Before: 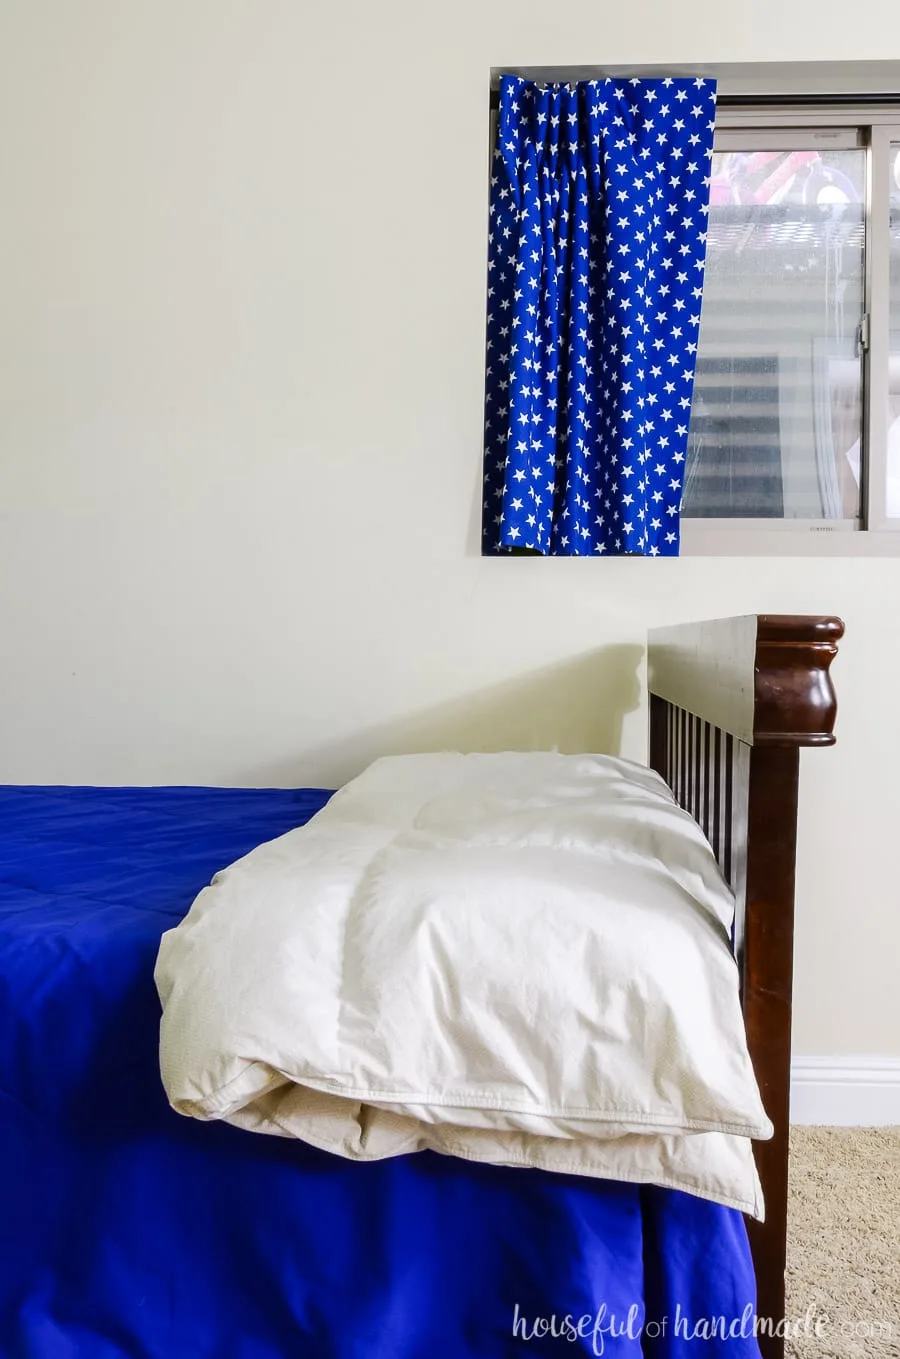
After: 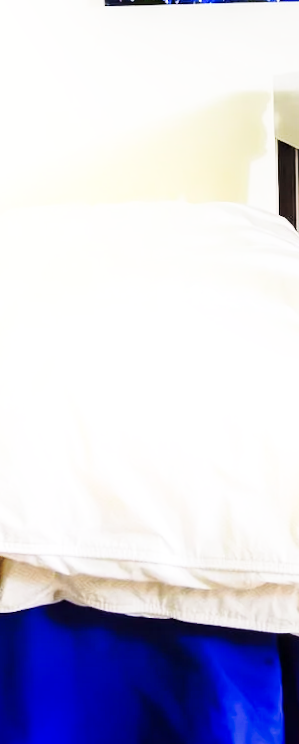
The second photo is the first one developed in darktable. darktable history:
crop: left 40.878%, top 39.176%, right 25.993%, bottom 3.081%
base curve: curves: ch0 [(0, 0) (0.032, 0.037) (0.105, 0.228) (0.435, 0.76) (0.856, 0.983) (1, 1)], preserve colors none
shadows and highlights: shadows -54.3, highlights 86.09, soften with gaussian
rotate and perspective: rotation -1.32°, lens shift (horizontal) -0.031, crop left 0.015, crop right 0.985, crop top 0.047, crop bottom 0.982
